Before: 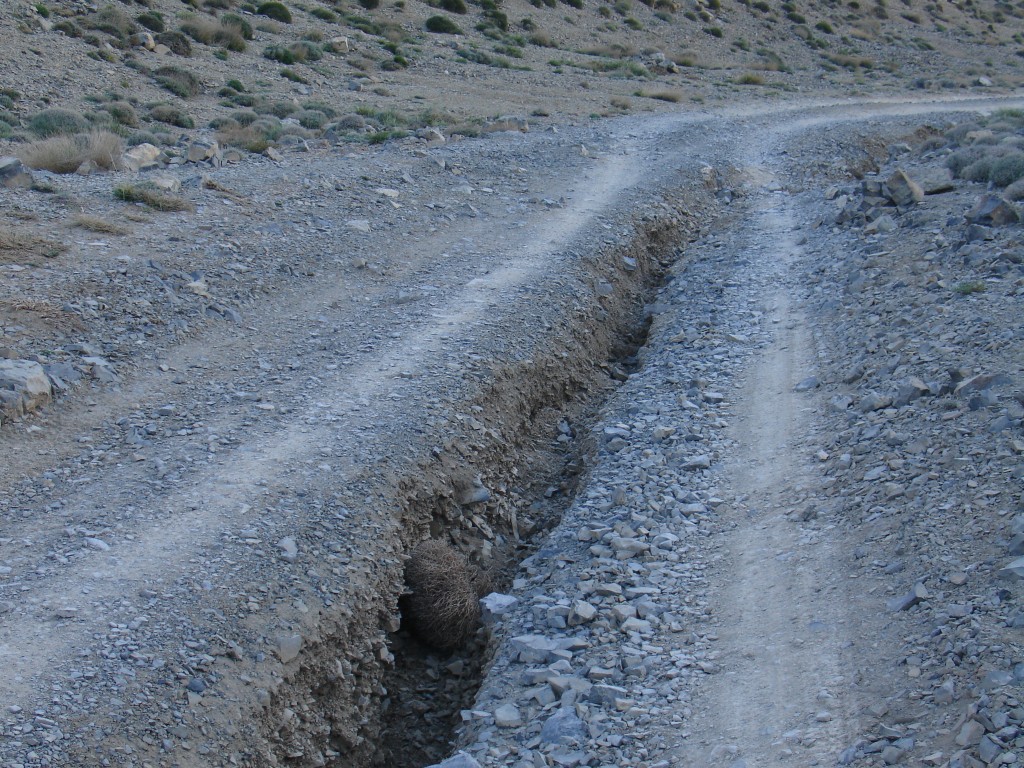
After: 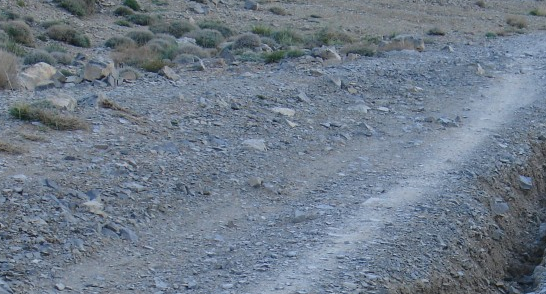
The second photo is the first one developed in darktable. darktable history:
crop: left 10.253%, top 10.589%, right 36.373%, bottom 51.051%
